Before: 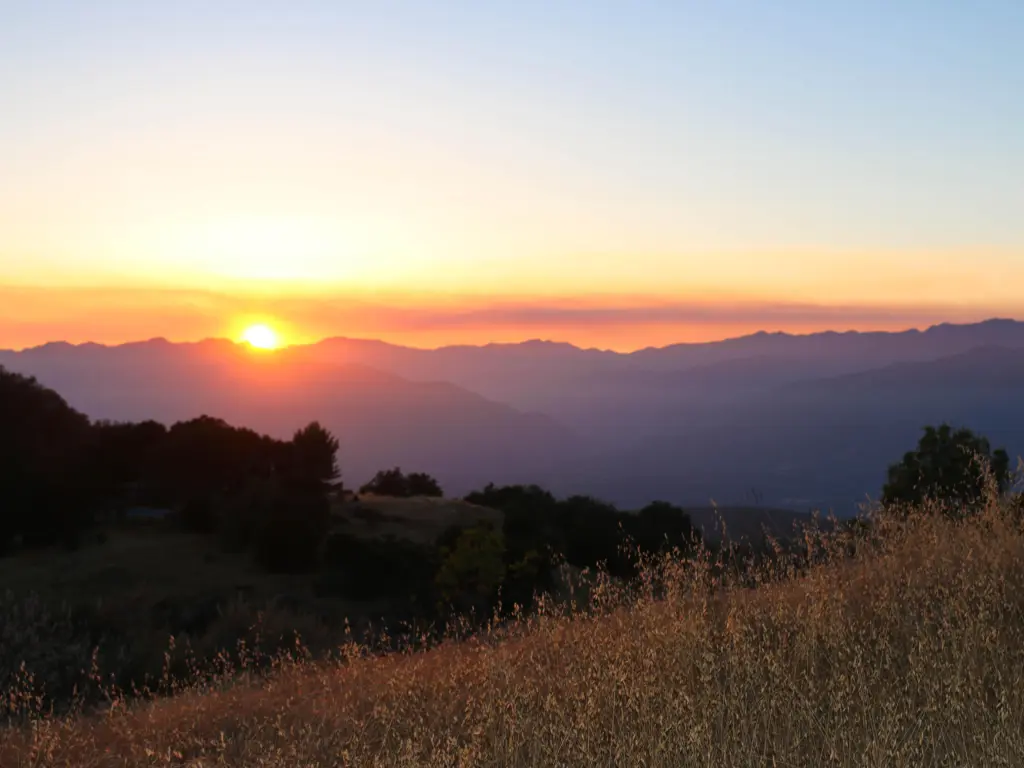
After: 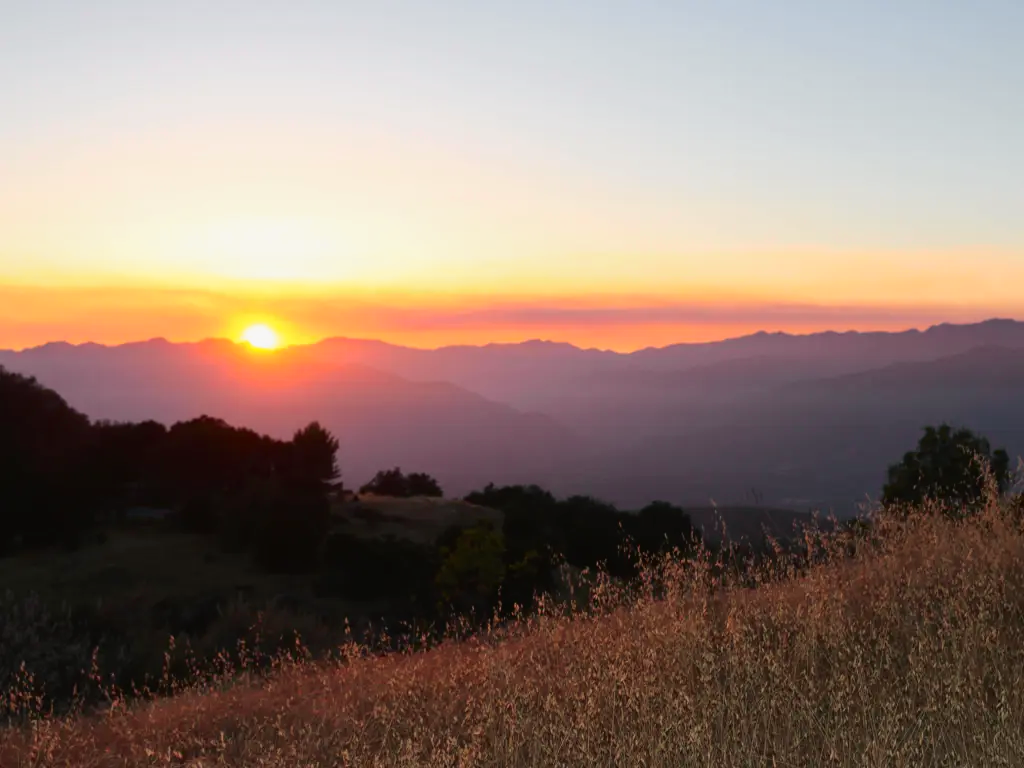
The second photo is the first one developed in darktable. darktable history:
tone curve: curves: ch0 [(0, 0.013) (0.036, 0.035) (0.274, 0.288) (0.504, 0.536) (0.844, 0.84) (1, 0.97)]; ch1 [(0, 0) (0.389, 0.403) (0.462, 0.48) (0.499, 0.5) (0.522, 0.534) (0.567, 0.588) (0.626, 0.645) (0.749, 0.781) (1, 1)]; ch2 [(0, 0) (0.457, 0.486) (0.5, 0.501) (0.533, 0.539) (0.599, 0.6) (0.704, 0.732) (1, 1)], color space Lab, independent channels, preserve colors none
